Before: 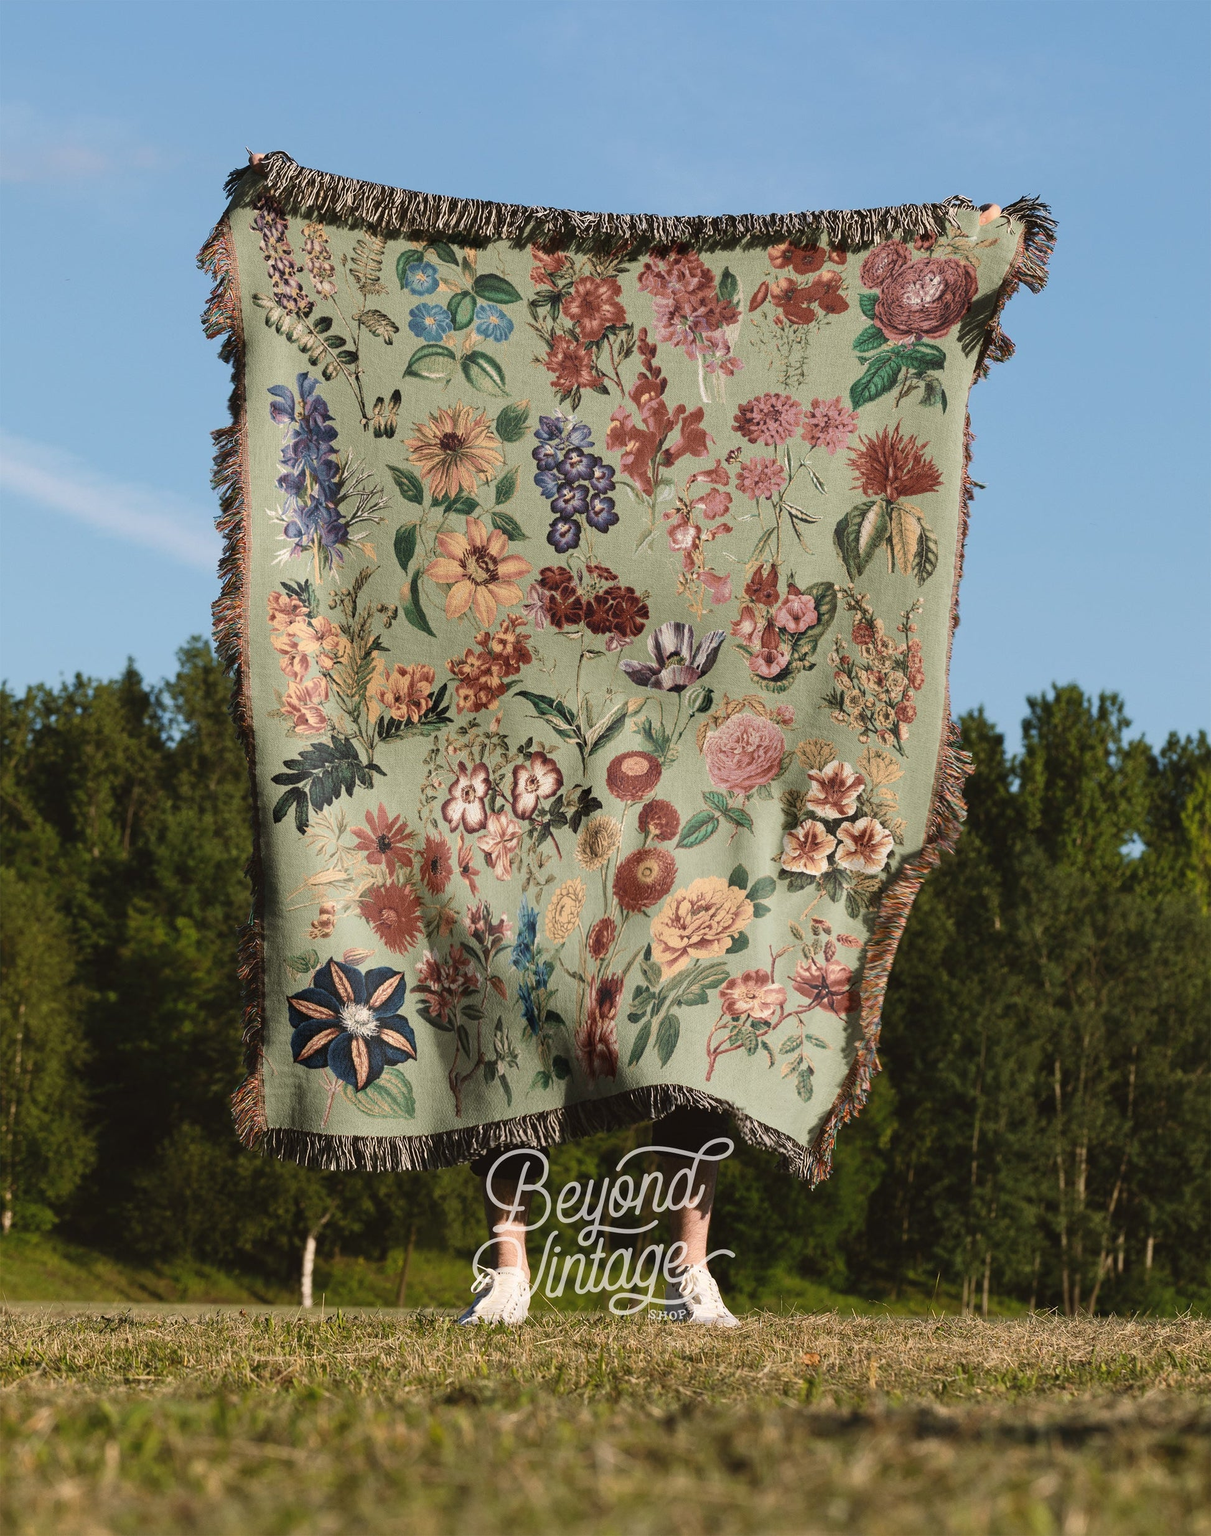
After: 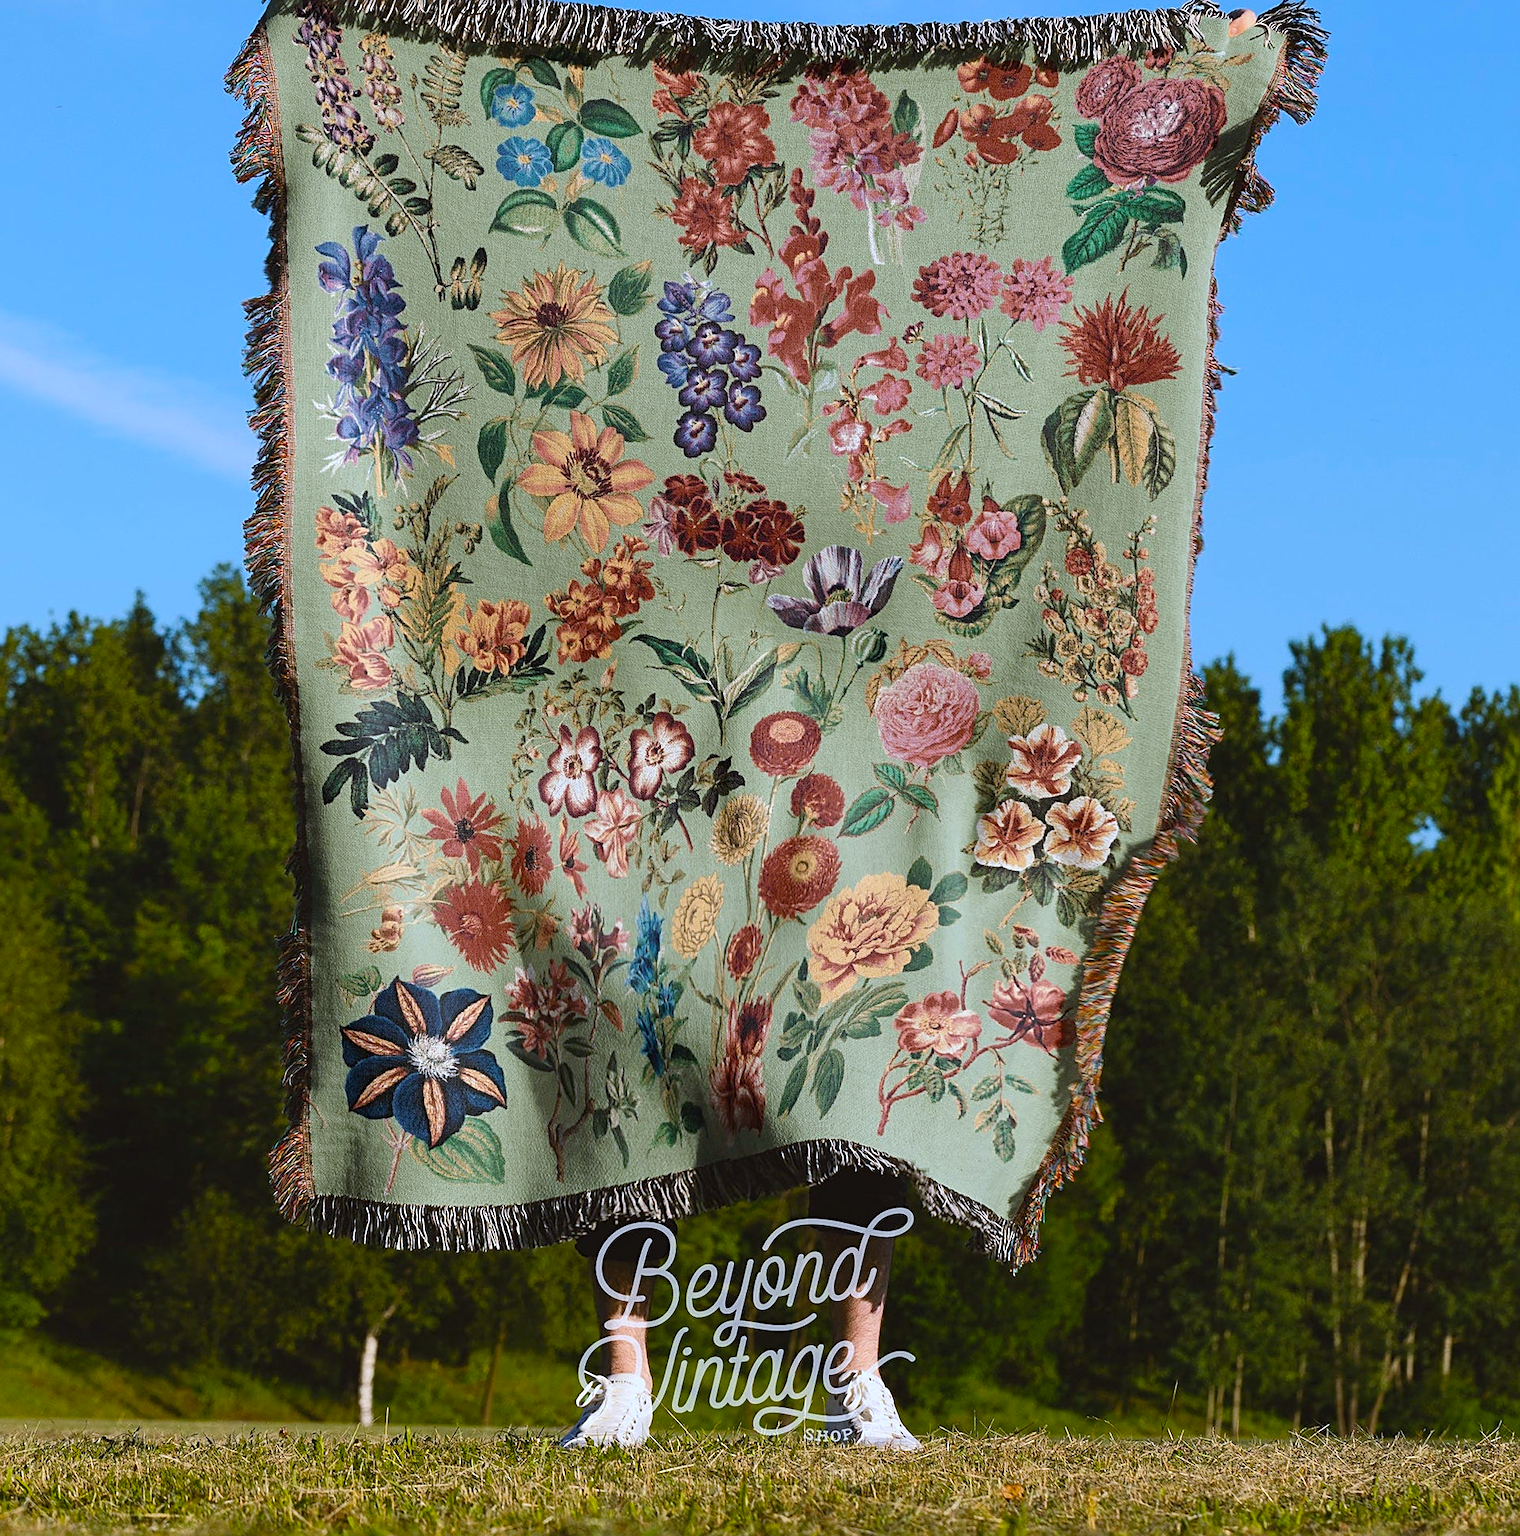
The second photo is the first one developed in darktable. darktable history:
crop and rotate: left 1.814%, top 12.818%, right 0.25%, bottom 9.225%
color balance rgb: linear chroma grading › global chroma 15%, perceptual saturation grading › global saturation 30%
sharpen: on, module defaults
white balance: red 0.931, blue 1.11
